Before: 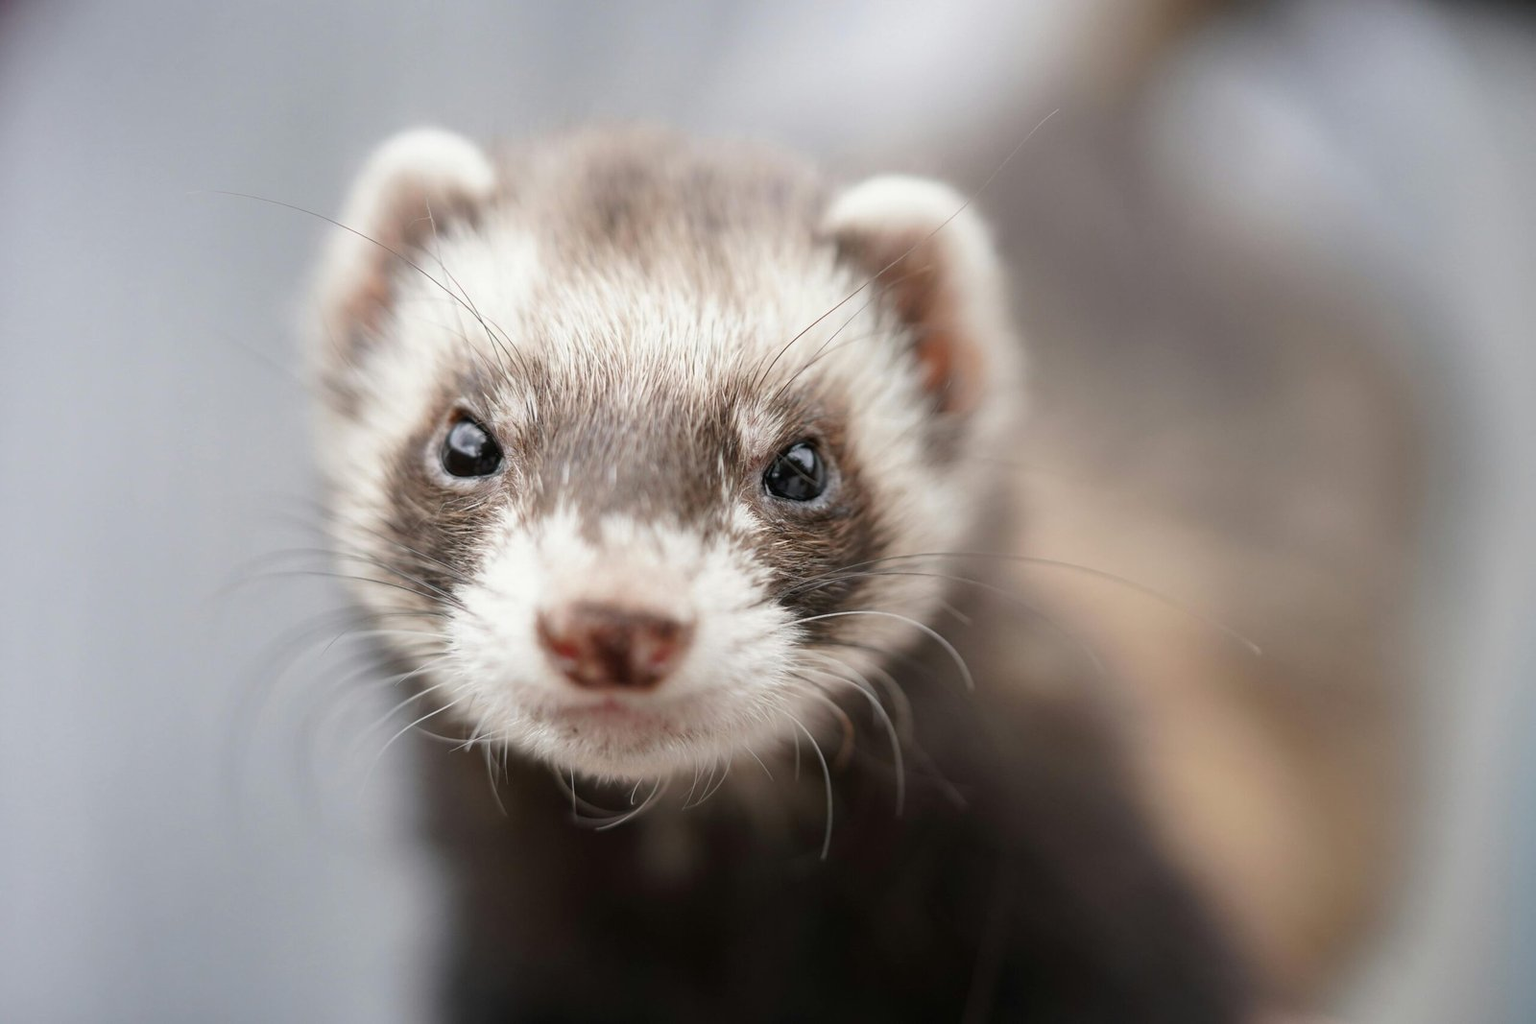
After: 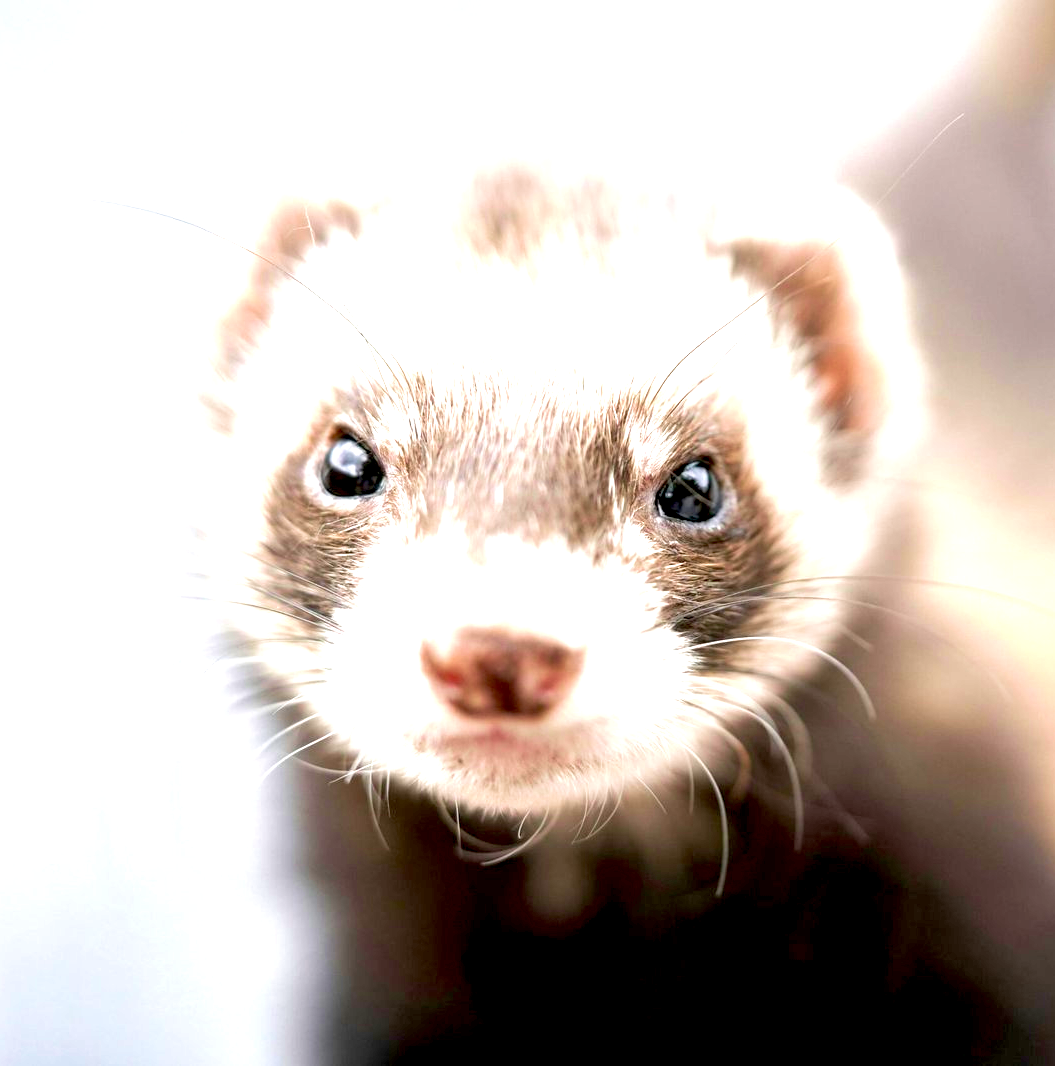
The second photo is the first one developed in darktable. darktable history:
crop and rotate: left 8.729%, right 25.317%
velvia: strength 40.6%
exposure: black level correction 0.009, exposure 1.423 EV, compensate exposure bias true, compensate highlight preservation false
